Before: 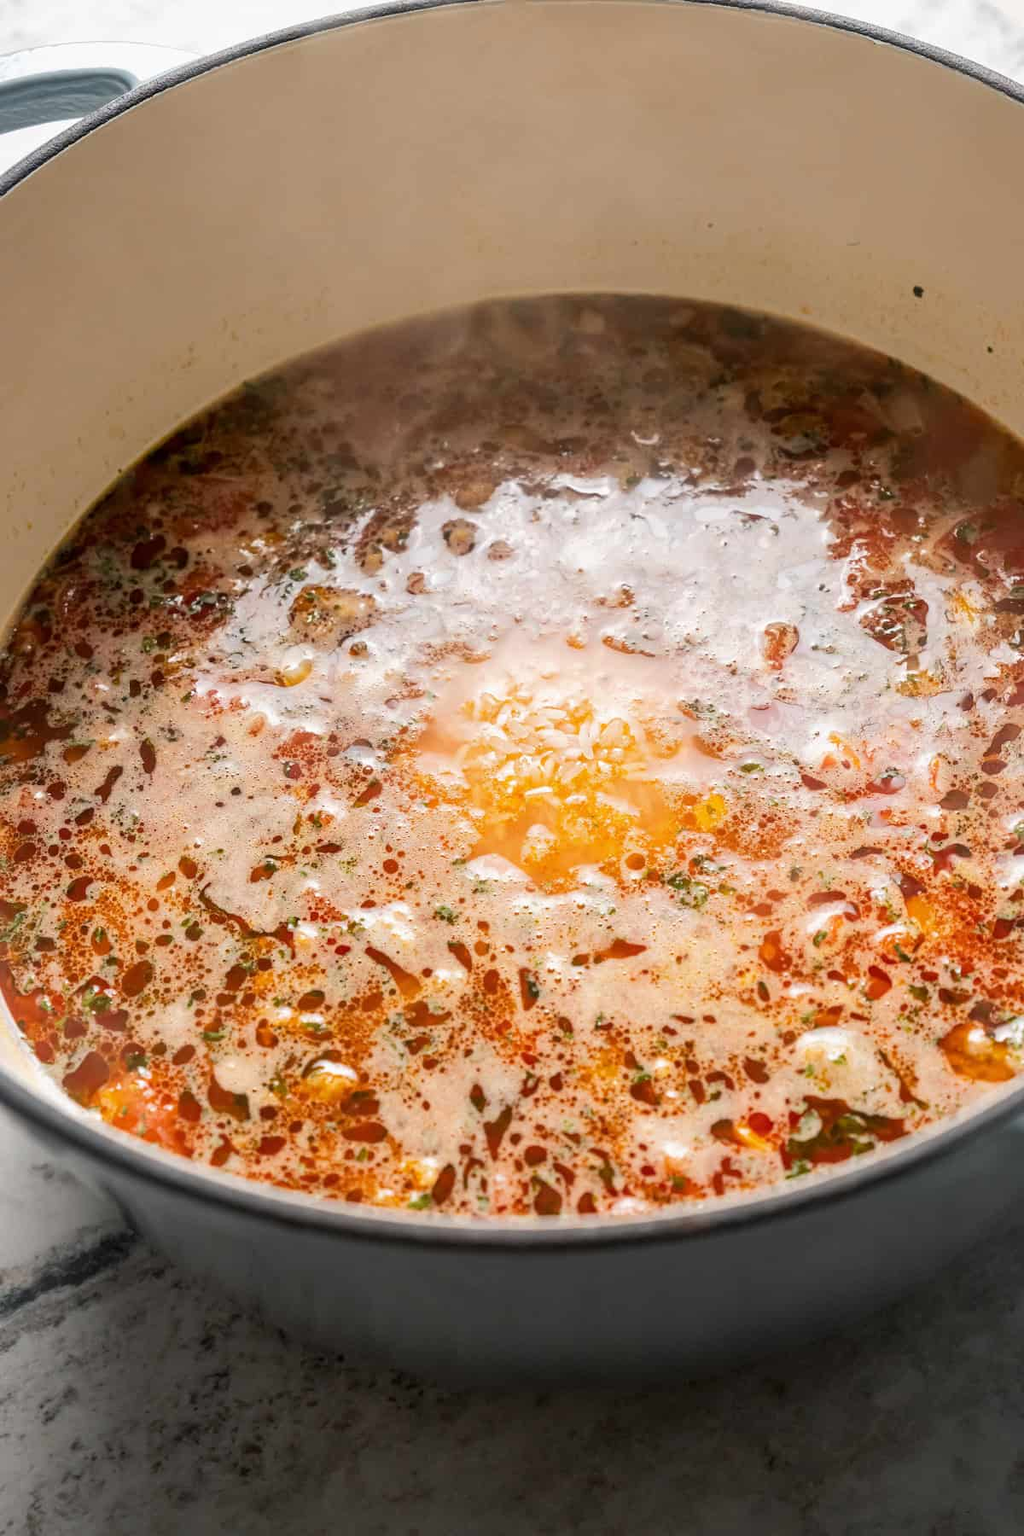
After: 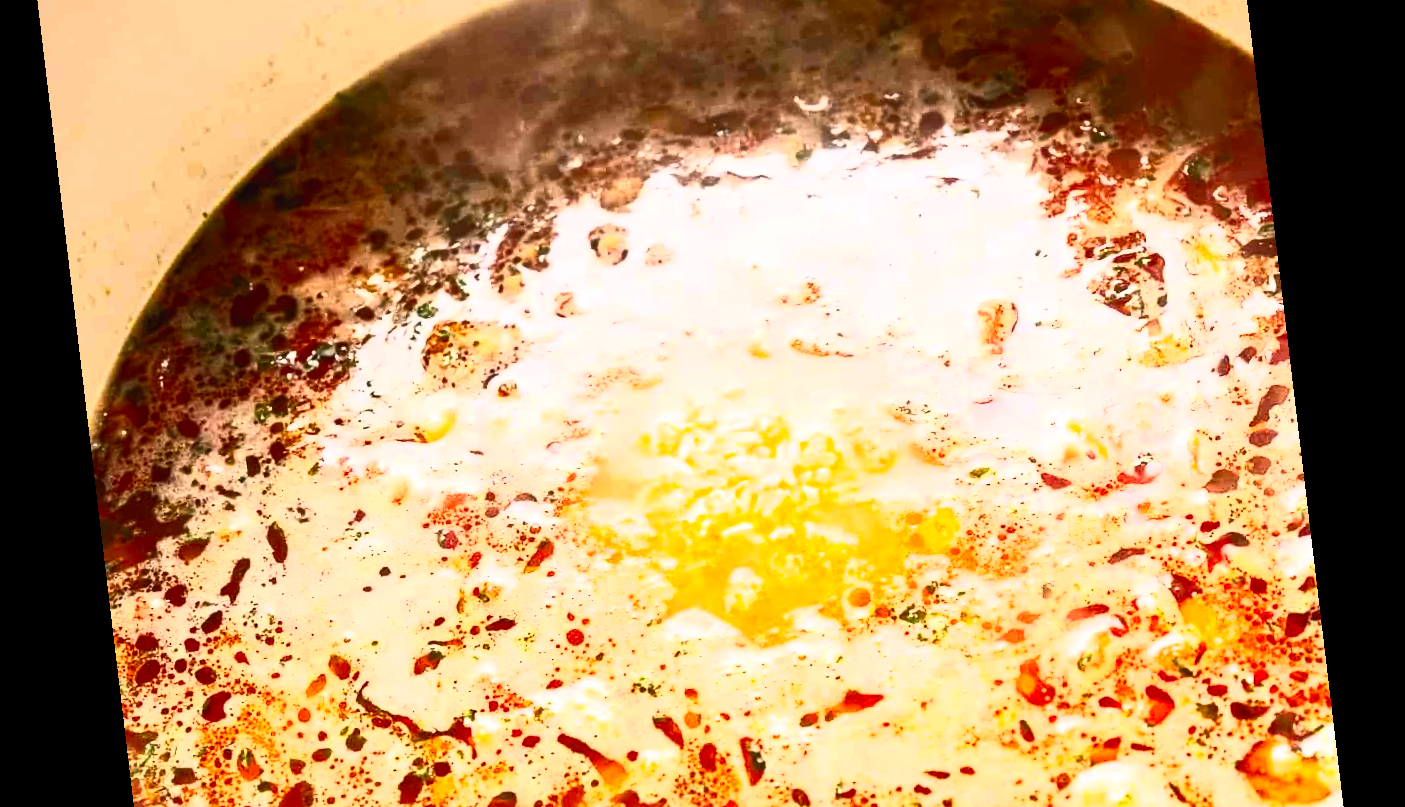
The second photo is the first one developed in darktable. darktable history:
rotate and perspective: rotation -6.83°, automatic cropping off
crop and rotate: top 23.84%, bottom 34.294%
contrast brightness saturation: contrast 0.83, brightness 0.59, saturation 0.59
